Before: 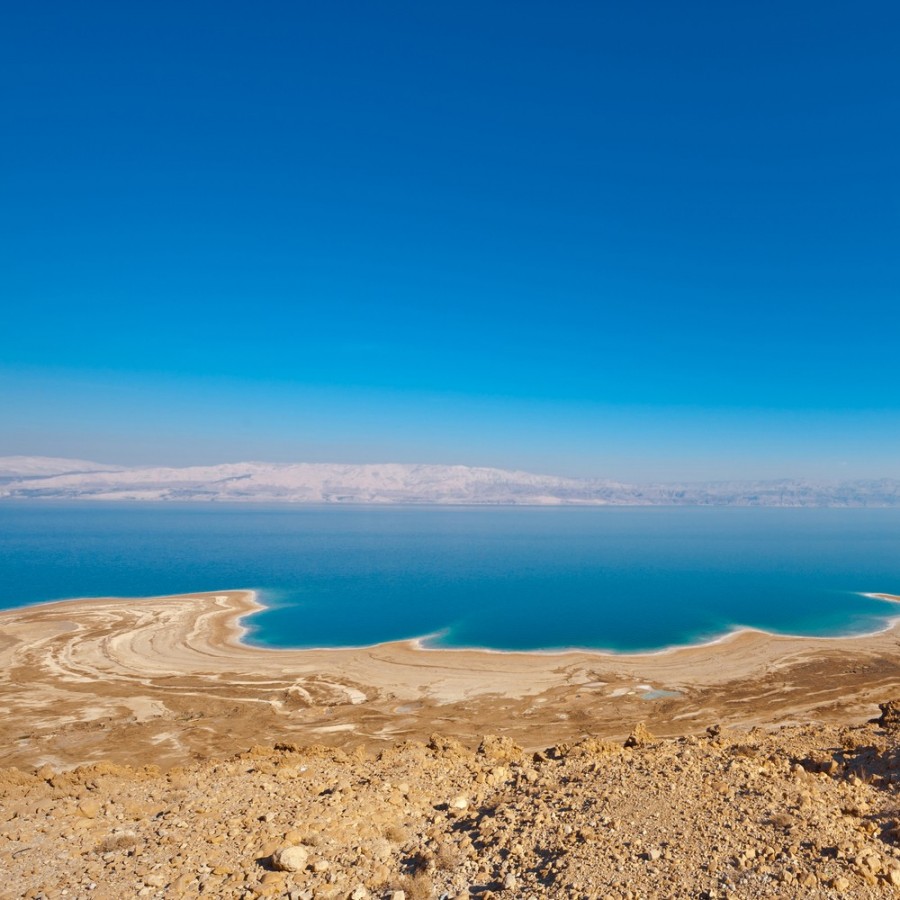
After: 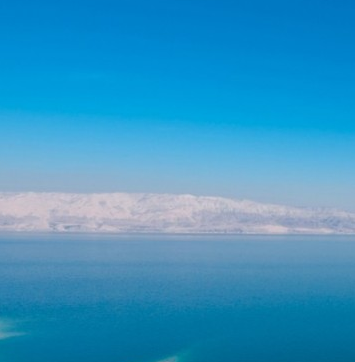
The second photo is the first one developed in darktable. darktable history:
crop: left 30.402%, top 30.182%, right 30.058%, bottom 29.499%
